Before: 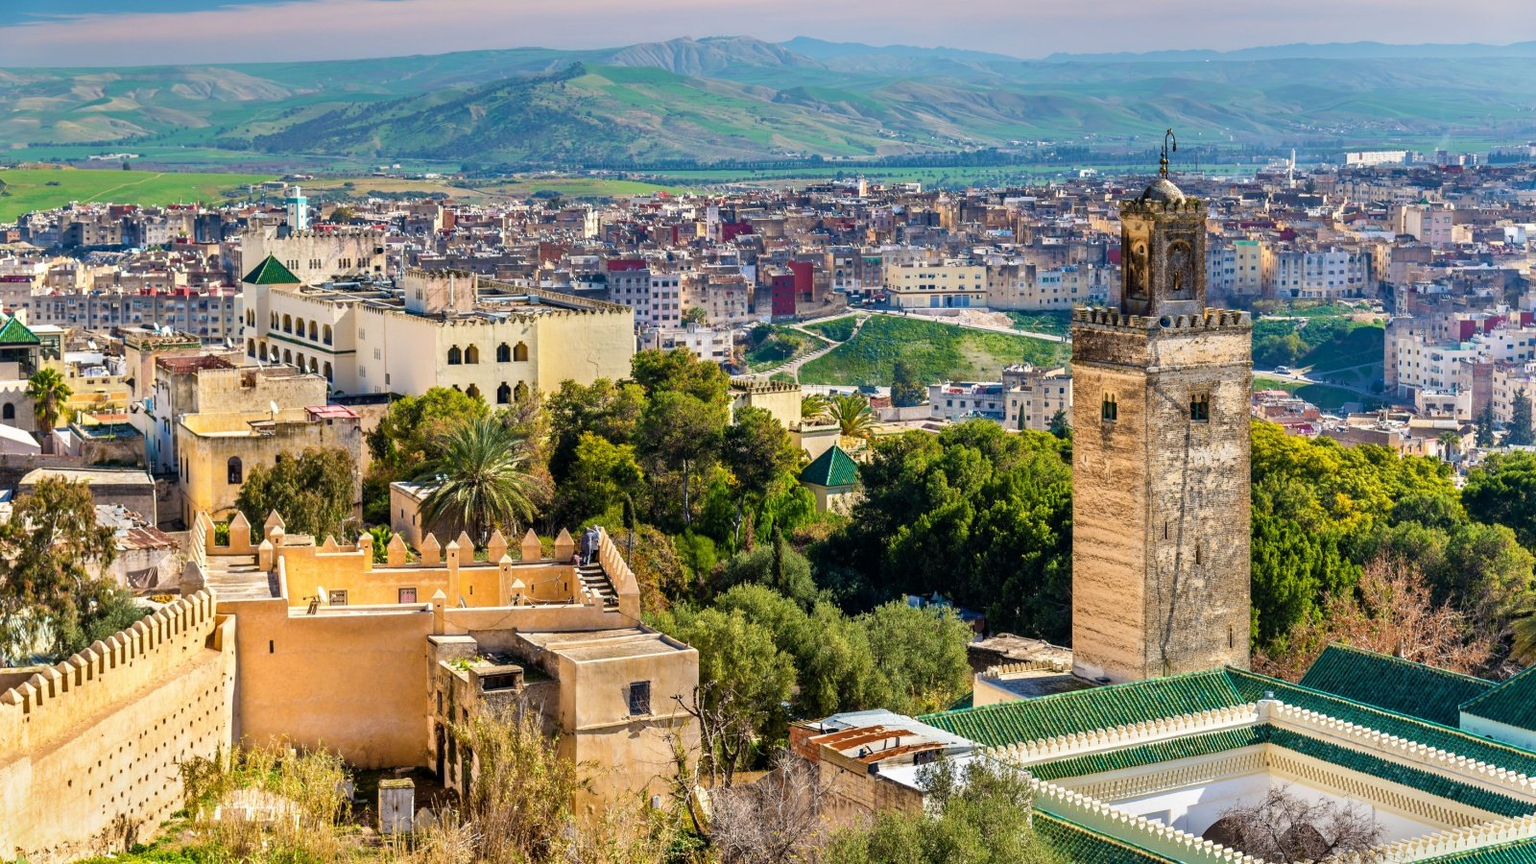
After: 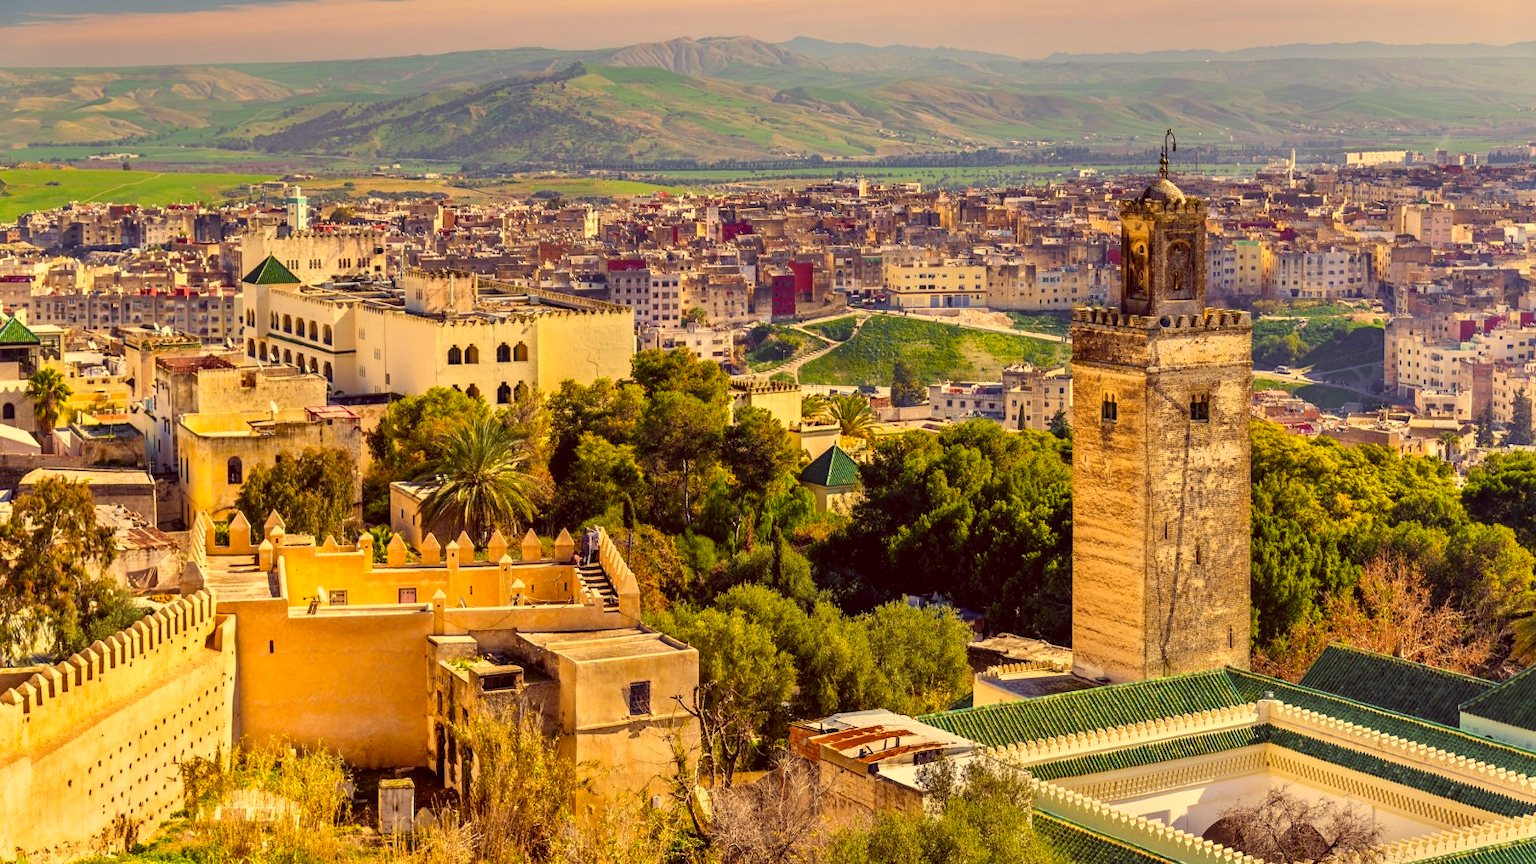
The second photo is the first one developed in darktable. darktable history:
color correction: highlights a* 9.71, highlights b* 38.99, shadows a* 14.3, shadows b* 3.63
